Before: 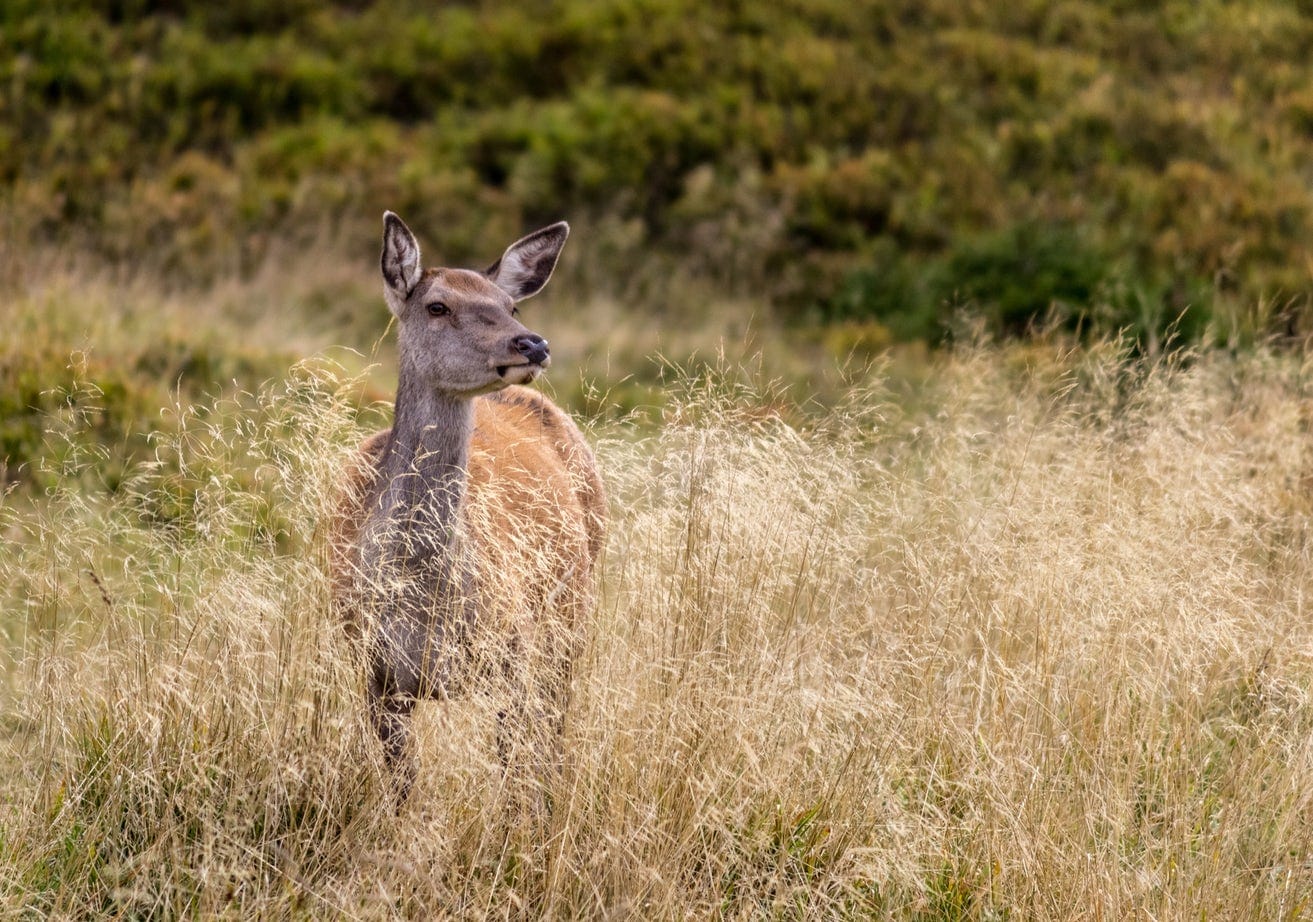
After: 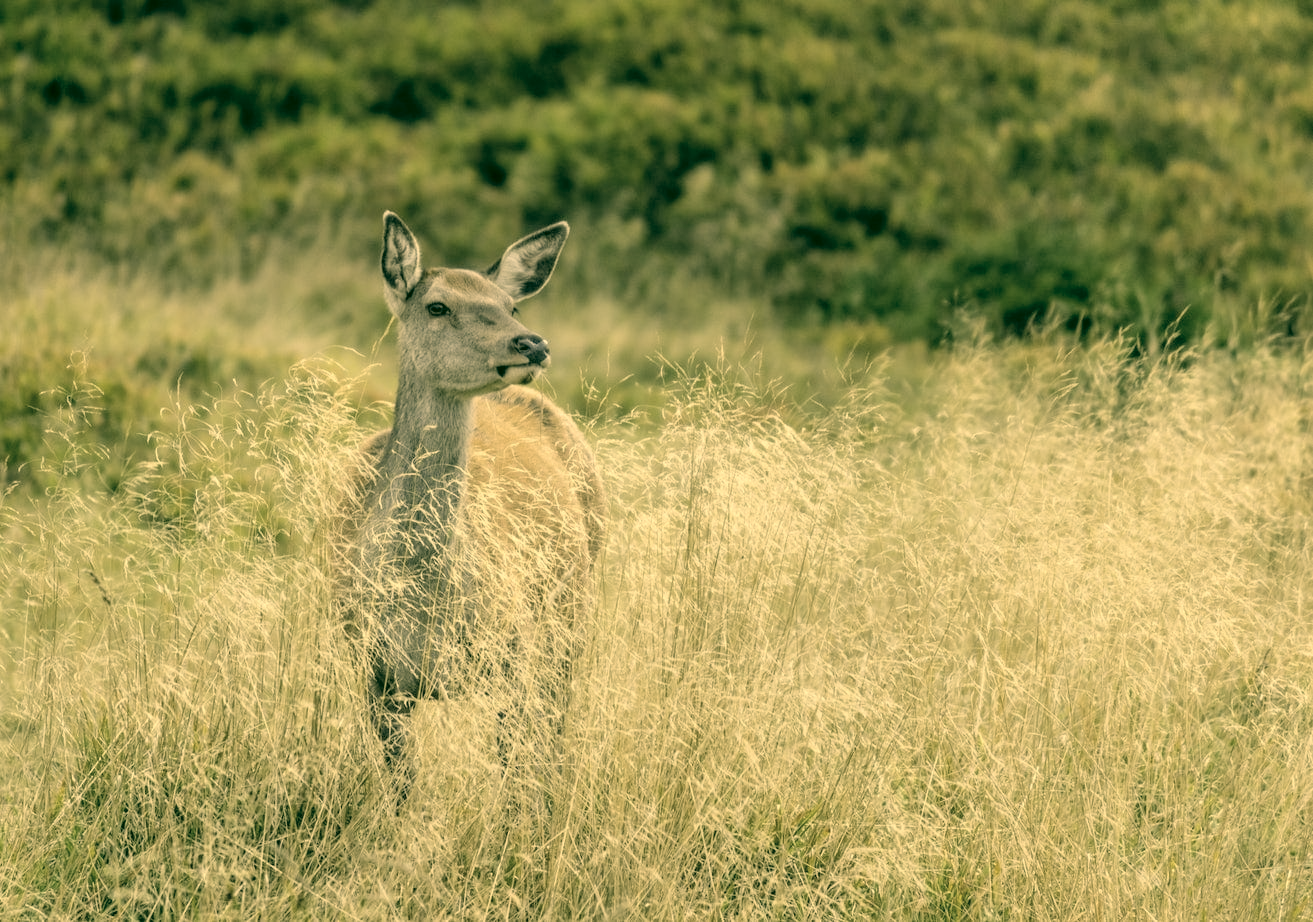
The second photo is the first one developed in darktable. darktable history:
contrast brightness saturation: brightness 0.18, saturation -0.5
color correction: highlights a* 5.62, highlights b* 33.57, shadows a* -25.86, shadows b* 4.02
